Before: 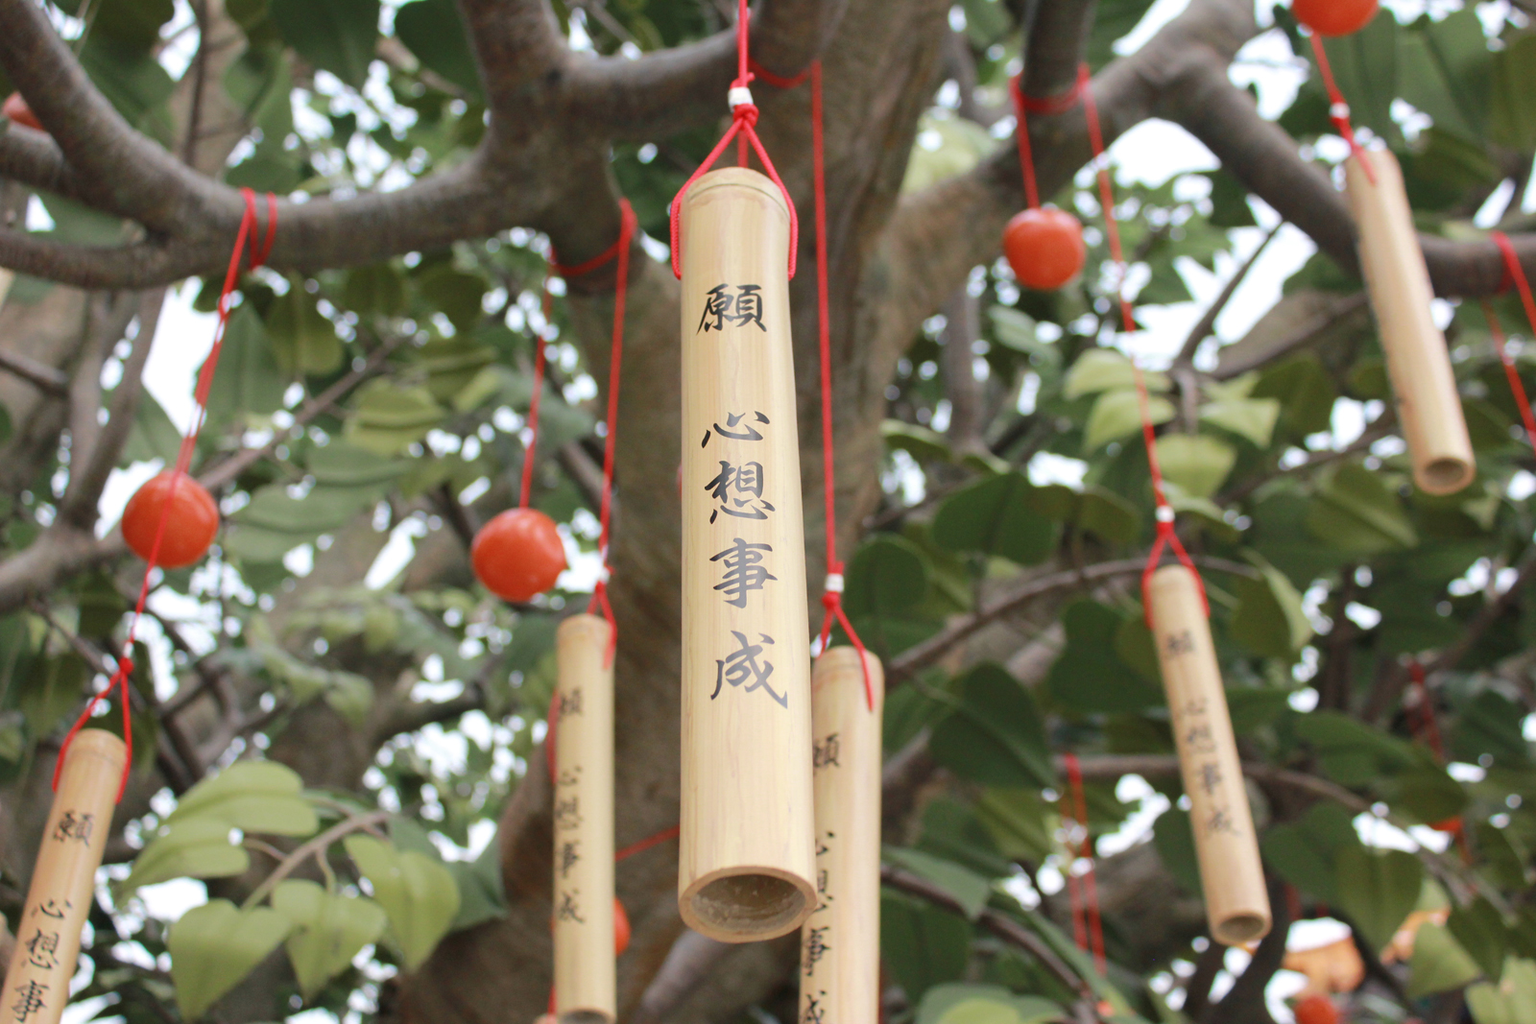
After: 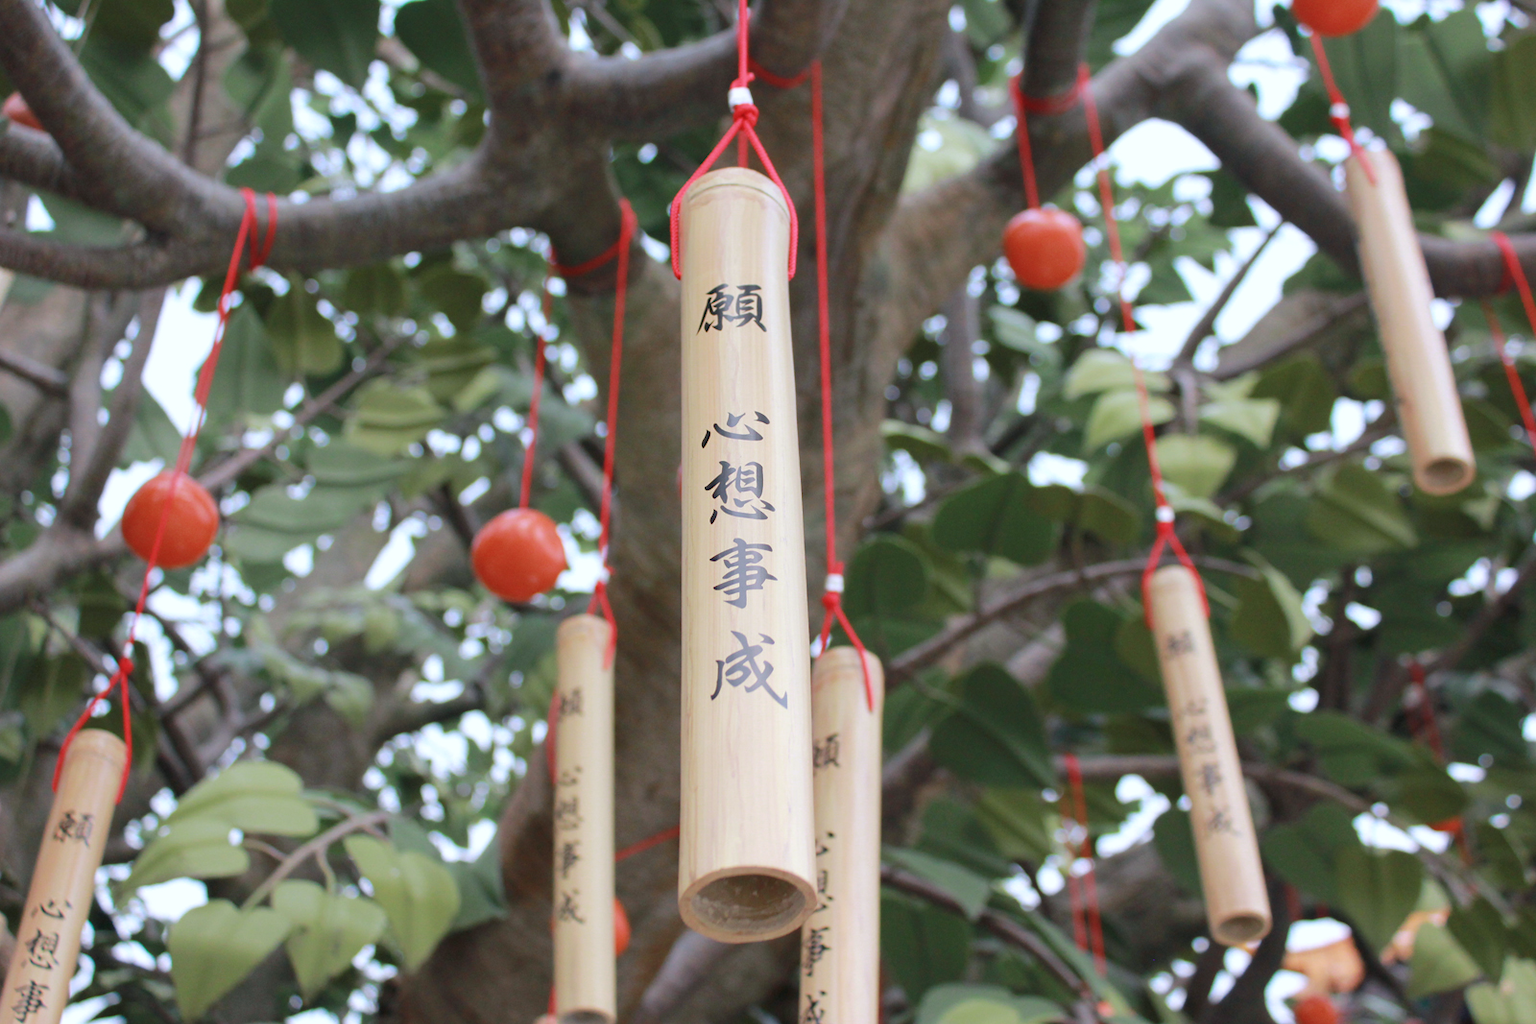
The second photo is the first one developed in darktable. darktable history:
color calibration: illuminant as shot in camera, x 0.366, y 0.378, temperature 4425.7 K, saturation algorithm version 1 (2020)
exposure: black level correction 0.001, compensate highlight preservation false
